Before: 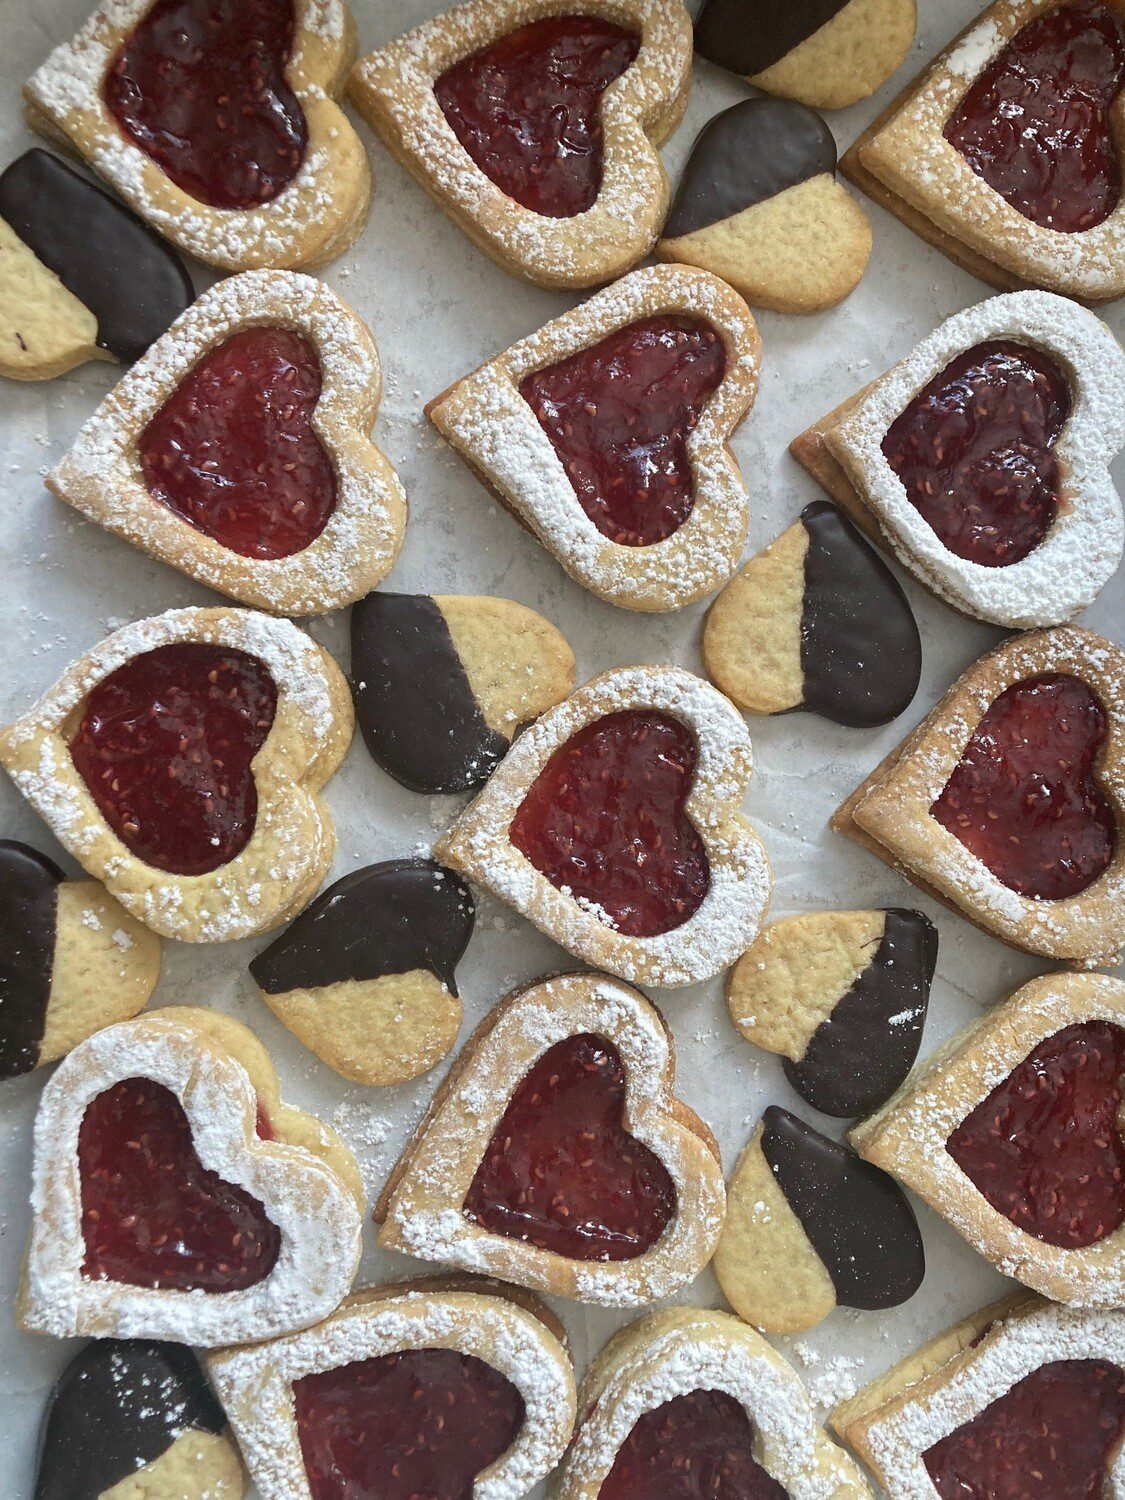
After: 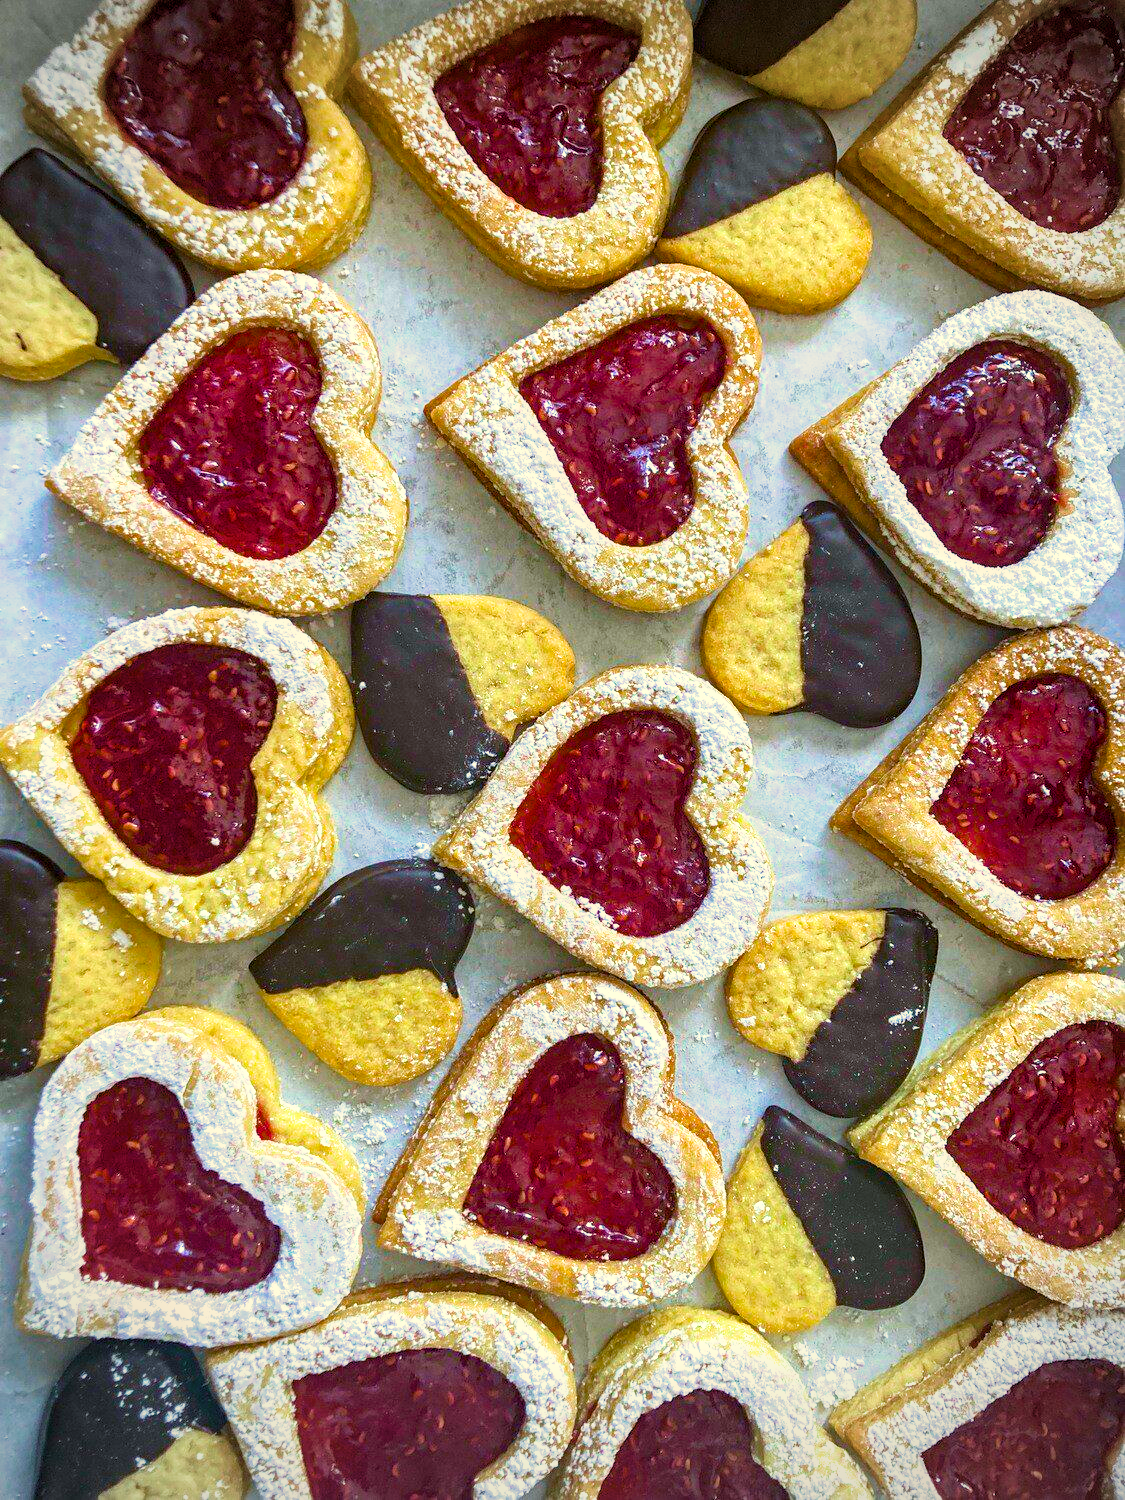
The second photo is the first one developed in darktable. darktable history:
local contrast: on, module defaults
color calibration: x 0.37, y 0.382, temperature 4313.32 K
tone equalizer: on, module defaults
velvia: on, module defaults
haze removal: compatibility mode true, adaptive false
vignetting: on, module defaults
filmic rgb: black relative exposure -16 EV, white relative exposure 2.93 EV, hardness 10.04, color science v6 (2022)
color correction: highlights a* 1.39, highlights b* 17.83
color balance rgb: linear chroma grading › global chroma 25%, perceptual saturation grading › global saturation 45%, perceptual saturation grading › highlights -50%, perceptual saturation grading › shadows 30%, perceptual brilliance grading › global brilliance 18%, global vibrance 40%
